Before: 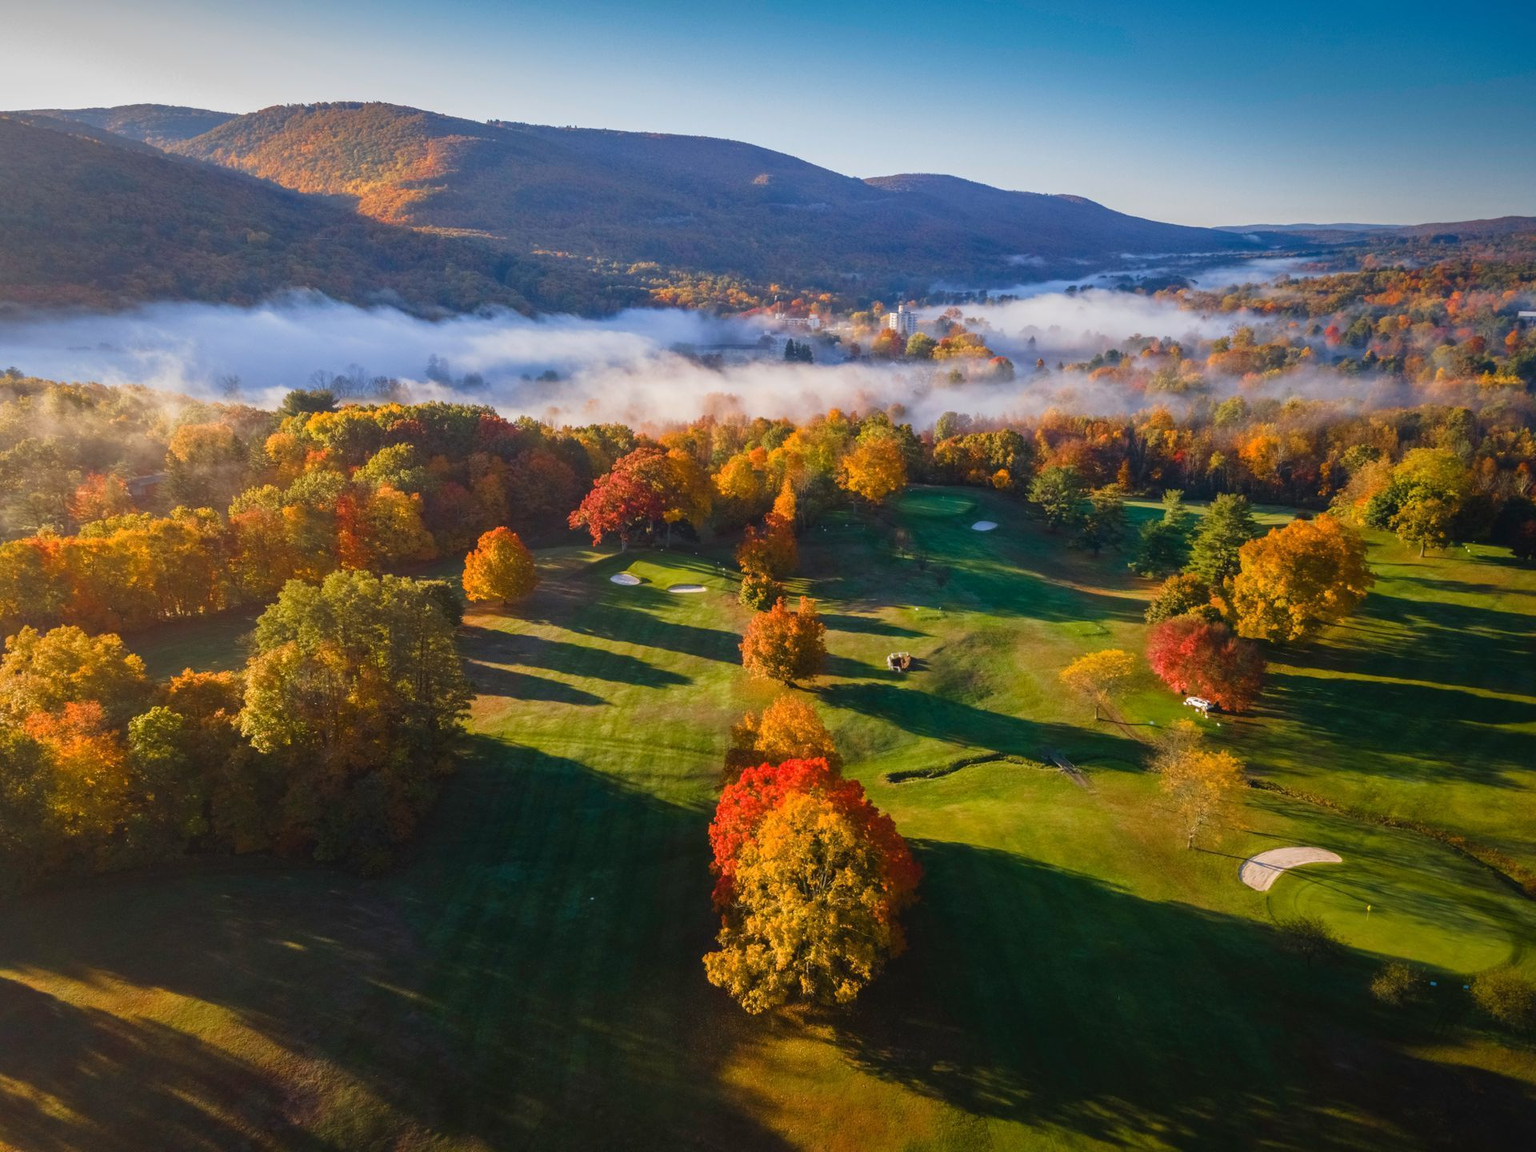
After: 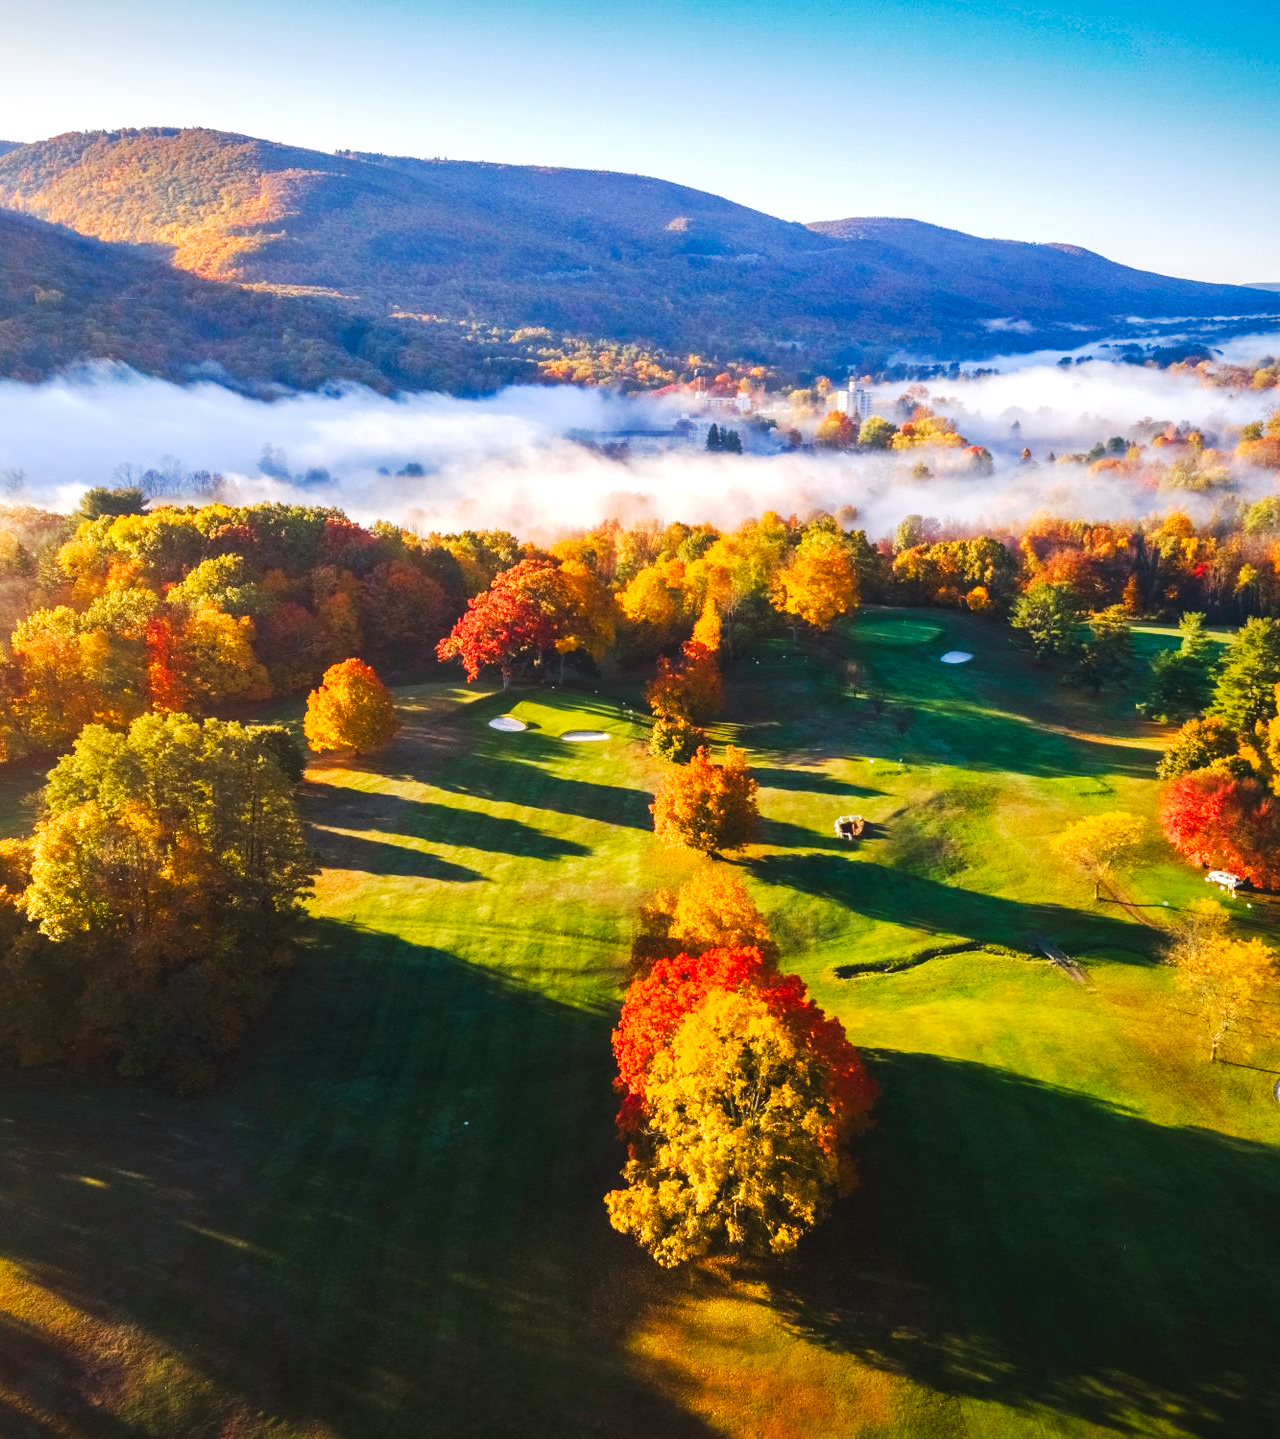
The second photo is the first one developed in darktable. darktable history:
crop and rotate: left 14.286%, right 19.018%
exposure: black level correction 0, exposure 0.697 EV, compensate highlight preservation false
tone curve: curves: ch0 [(0, 0) (0.003, 0.023) (0.011, 0.024) (0.025, 0.026) (0.044, 0.035) (0.069, 0.05) (0.1, 0.071) (0.136, 0.098) (0.177, 0.135) (0.224, 0.172) (0.277, 0.227) (0.335, 0.296) (0.399, 0.372) (0.468, 0.462) (0.543, 0.58) (0.623, 0.697) (0.709, 0.789) (0.801, 0.86) (0.898, 0.918) (1, 1)], preserve colors none
